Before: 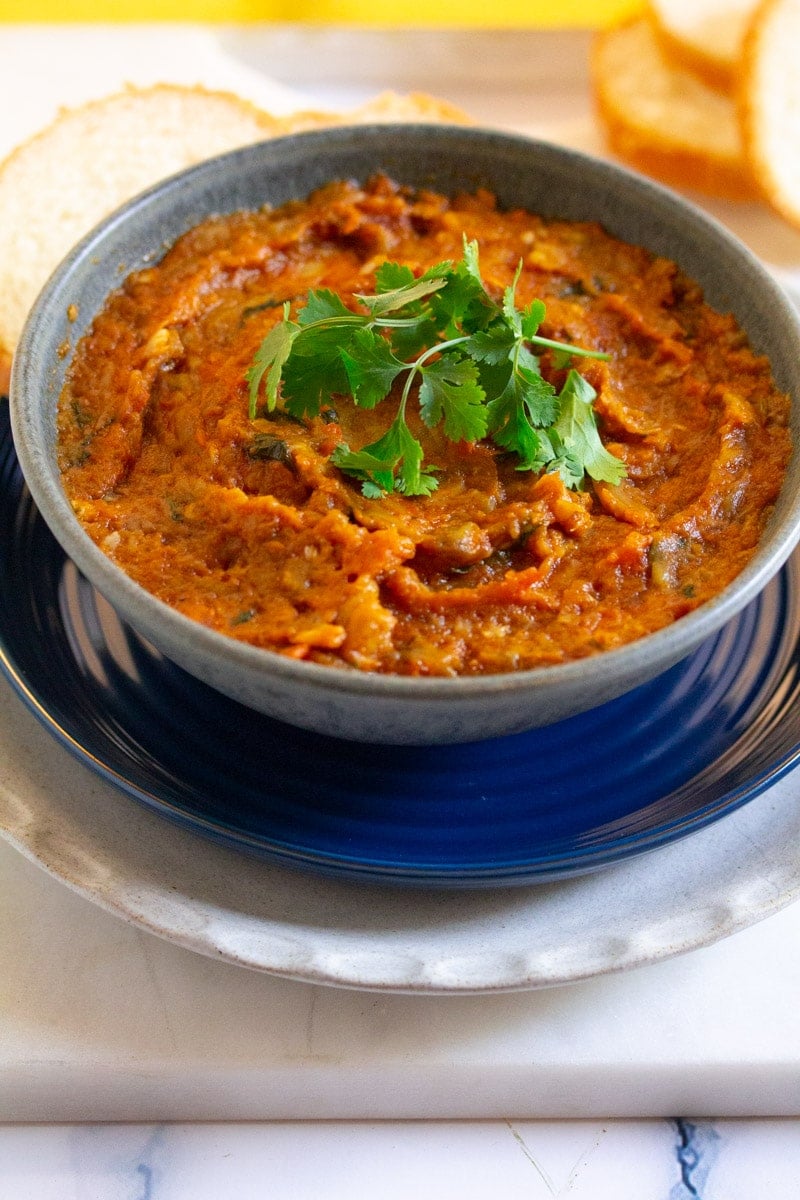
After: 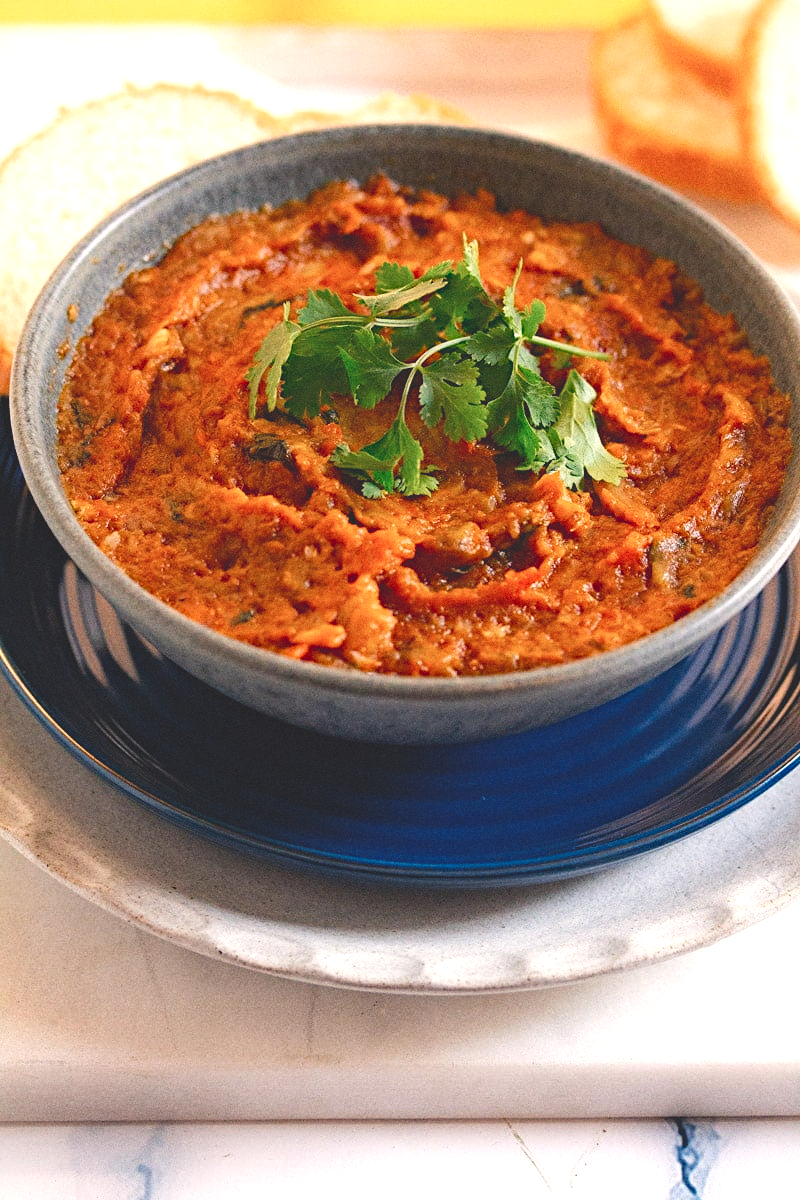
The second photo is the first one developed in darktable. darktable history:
contrast equalizer "negative clarity": octaves 7, y [[0.6 ×6], [0.55 ×6], [0 ×6], [0 ×6], [0 ×6]], mix -0.2
diffuse or sharpen "_builtin_sharpen demosaicing | AA filter": edge sensitivity 1, 1st order anisotropy 100%, 2nd order anisotropy 100%, 3rd order anisotropy 100%, 4th order anisotropy 100%, 1st order speed -25%, 2nd order speed -25%, 3rd order speed -25%, 4th order speed -25%
diffuse or sharpen "bloom 10%": radius span 32, 1st order speed 50%, 2nd order speed 50%, 3rd order speed 50%, 4th order speed 50% | blend: blend mode normal, opacity 10%; mask: uniform (no mask)
grain "film": coarseness 0.09 ISO
rgb primaries "creative|film": red hue 0.019, red purity 0.907, green hue 0.07, green purity 0.883, blue hue -0.093, blue purity 0.96
tone equalizer "_builtin_contrast tone curve | soft": -8 EV -0.417 EV, -7 EV -0.389 EV, -6 EV -0.333 EV, -5 EV -0.222 EV, -3 EV 0.222 EV, -2 EV 0.333 EV, -1 EV 0.389 EV, +0 EV 0.417 EV, edges refinement/feathering 500, mask exposure compensation -1.57 EV, preserve details no
color balance rgb "creative|film": shadows lift › chroma 2%, shadows lift › hue 247.2°, power › chroma 0.3%, power › hue 25.2°, highlights gain › chroma 3%, highlights gain › hue 60°, global offset › luminance 2%, perceptual saturation grading › global saturation 20%, perceptual saturation grading › highlights -20%, perceptual saturation grading › shadows 30%
